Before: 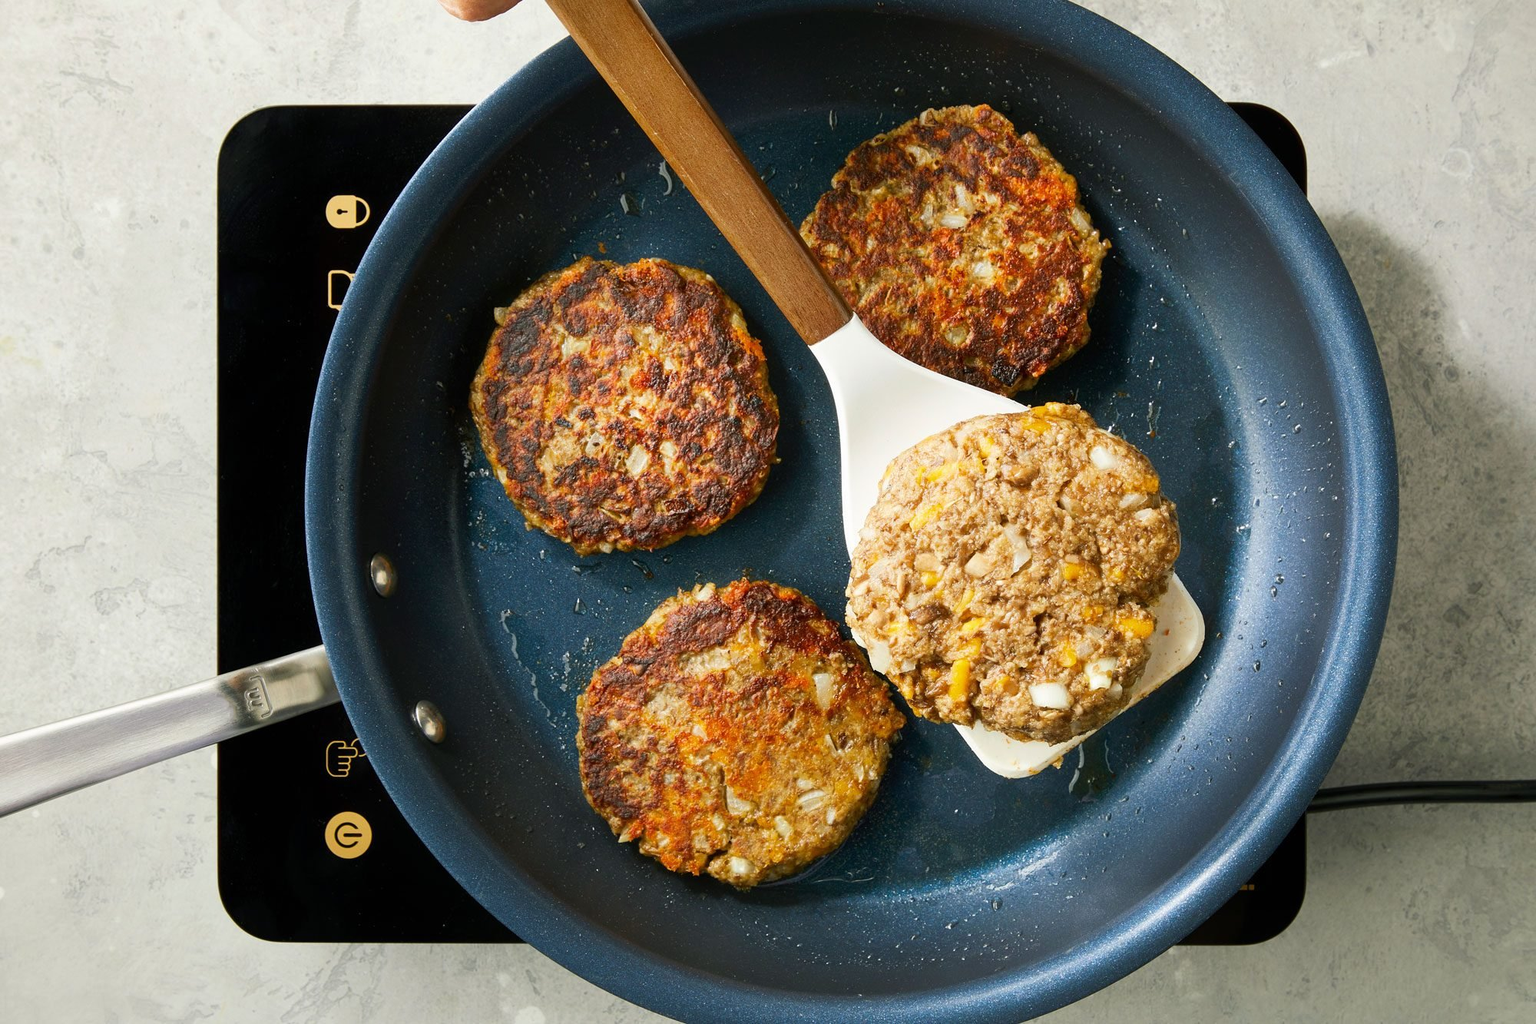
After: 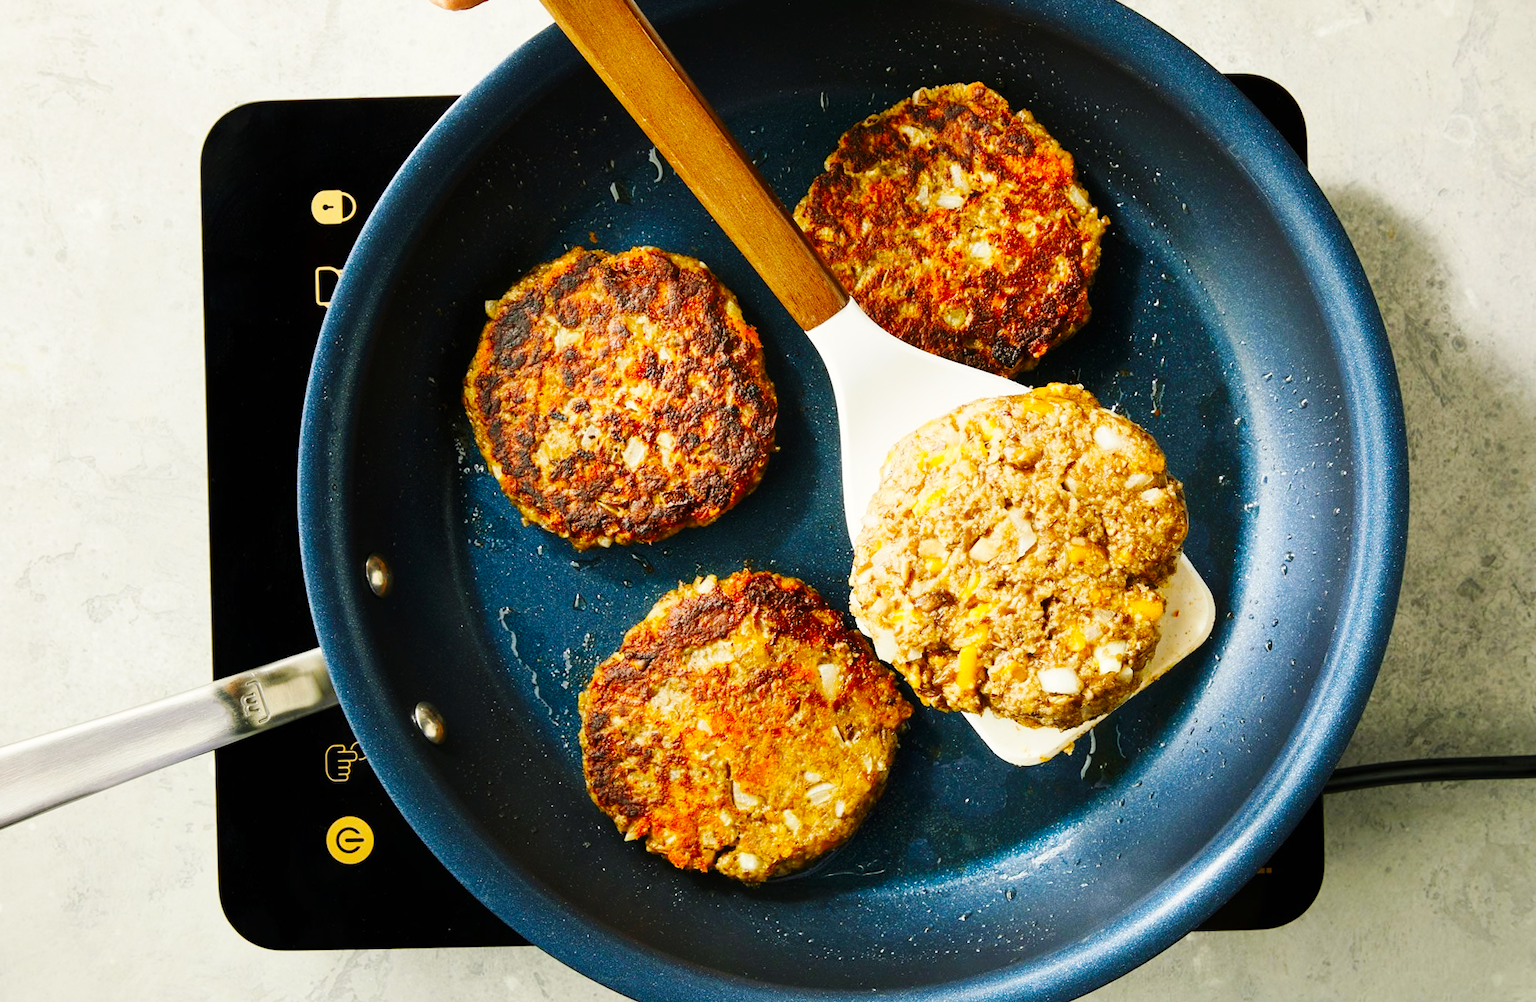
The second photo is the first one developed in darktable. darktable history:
base curve: curves: ch0 [(0, 0) (0.036, 0.025) (0.121, 0.166) (0.206, 0.329) (0.605, 0.79) (1, 1)], preserve colors none
rotate and perspective: rotation -1.42°, crop left 0.016, crop right 0.984, crop top 0.035, crop bottom 0.965
color calibration: output colorfulness [0, 0.315, 0, 0], x 0.341, y 0.355, temperature 5166 K
